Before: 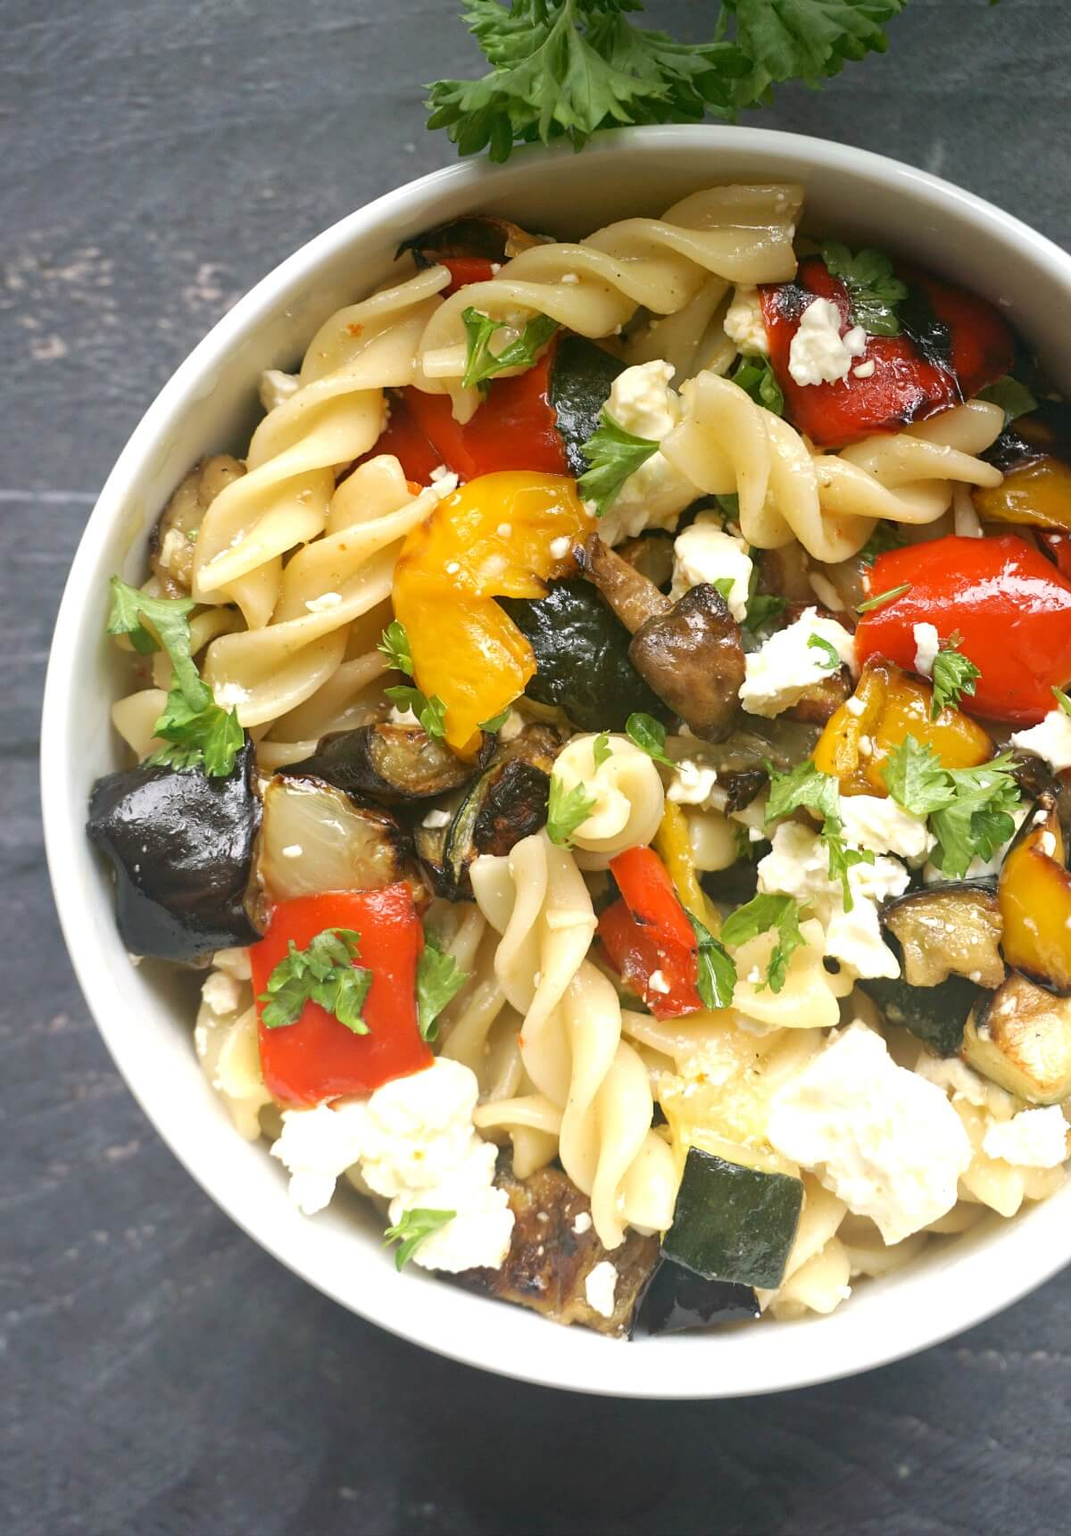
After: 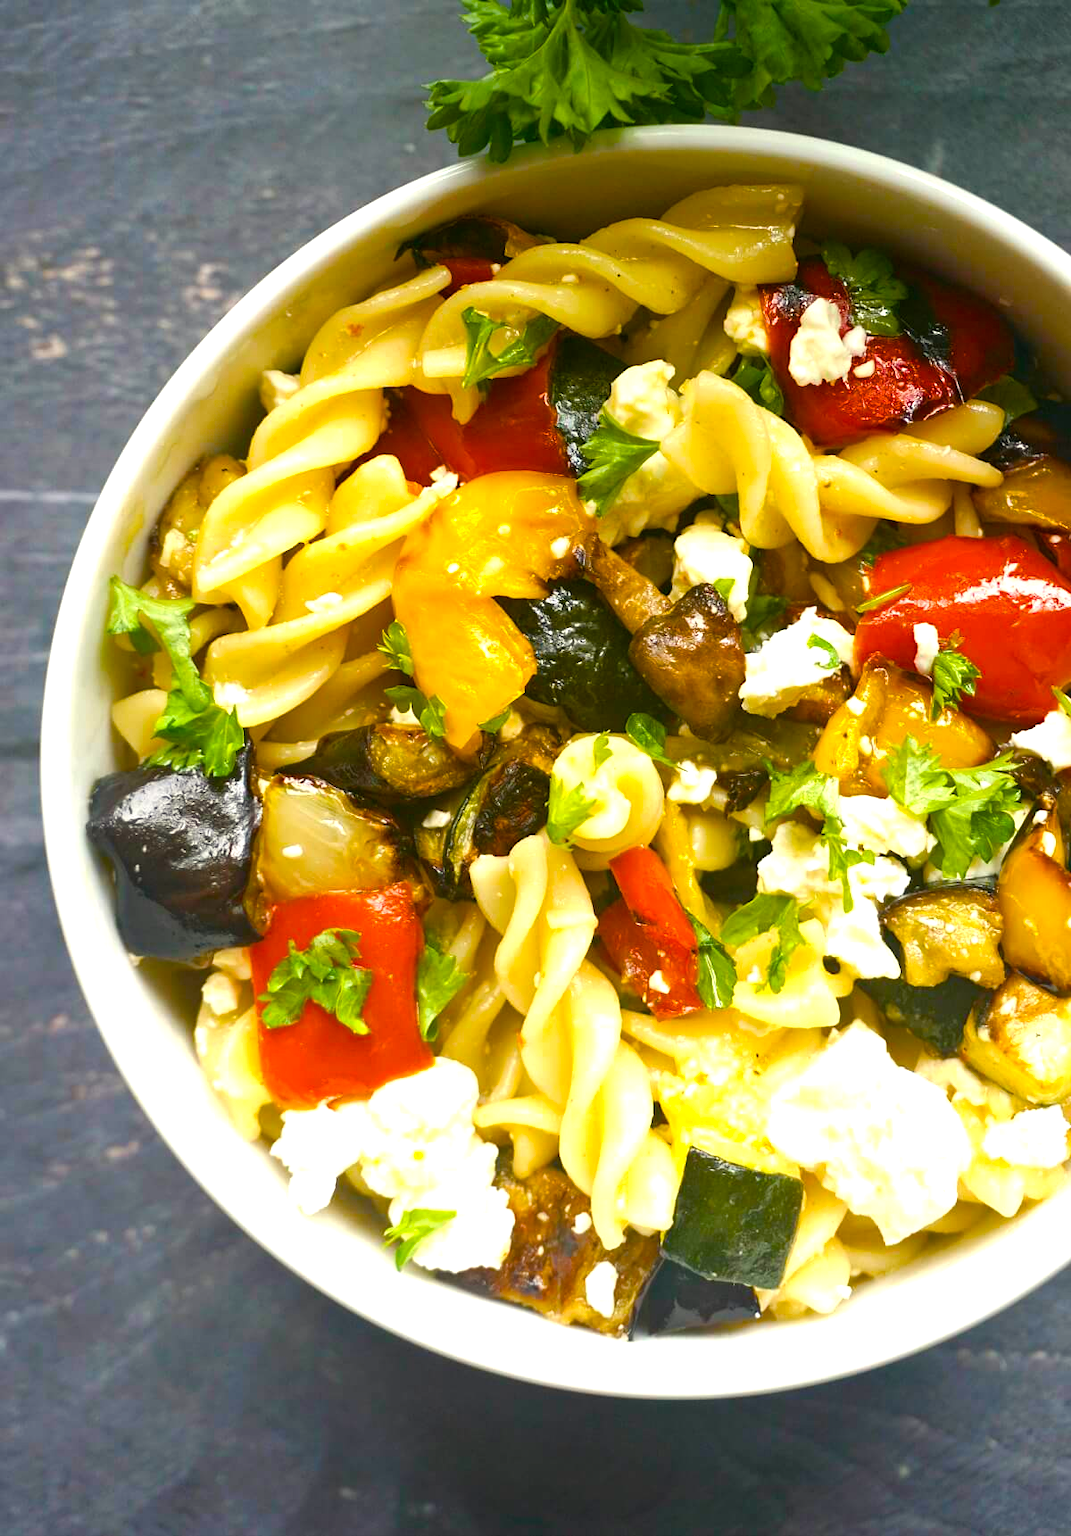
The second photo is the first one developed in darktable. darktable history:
color balance rgb: highlights gain › luminance 6.09%, highlights gain › chroma 2.566%, highlights gain › hue 92.51°, linear chroma grading › global chroma 23.036%, perceptual saturation grading › global saturation 39.133%, perceptual saturation grading › highlights -24.878%, perceptual saturation grading › mid-tones 34.31%, perceptual saturation grading › shadows 35.073%, perceptual brilliance grading › highlights 9.437%, perceptual brilliance grading › shadows -4.938%
